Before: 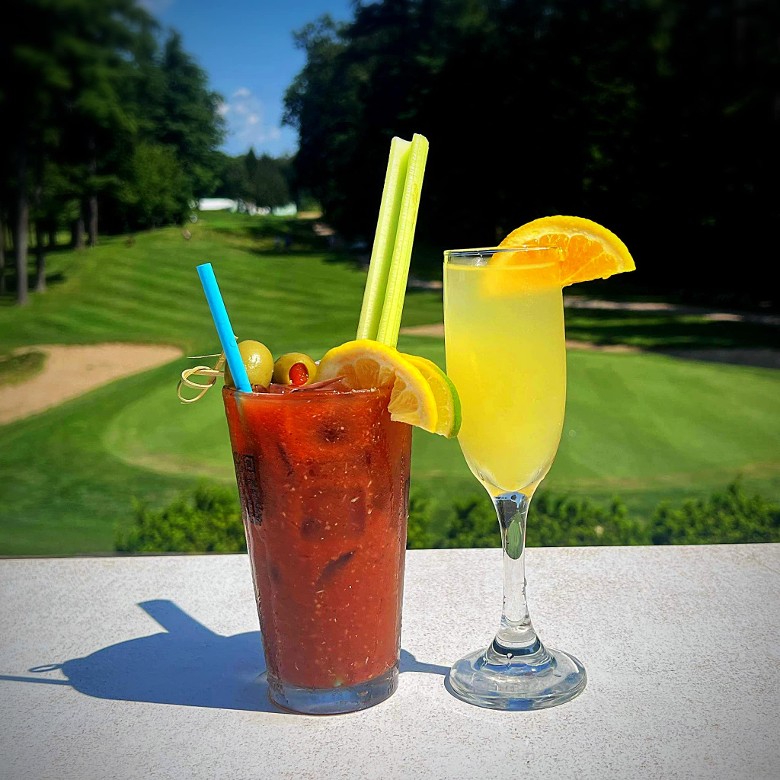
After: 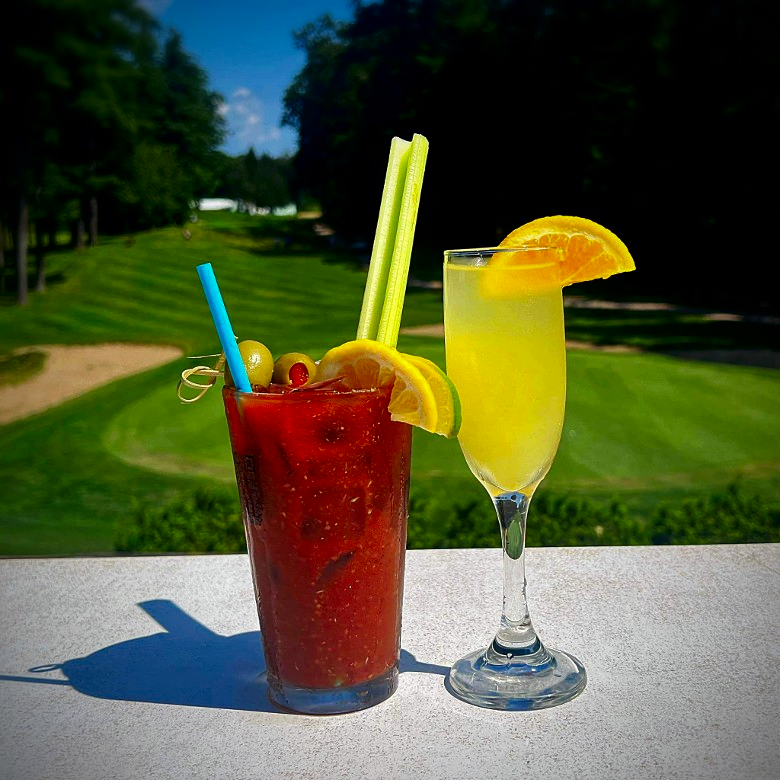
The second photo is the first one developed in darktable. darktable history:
contrast brightness saturation: brightness -0.2, saturation 0.08
